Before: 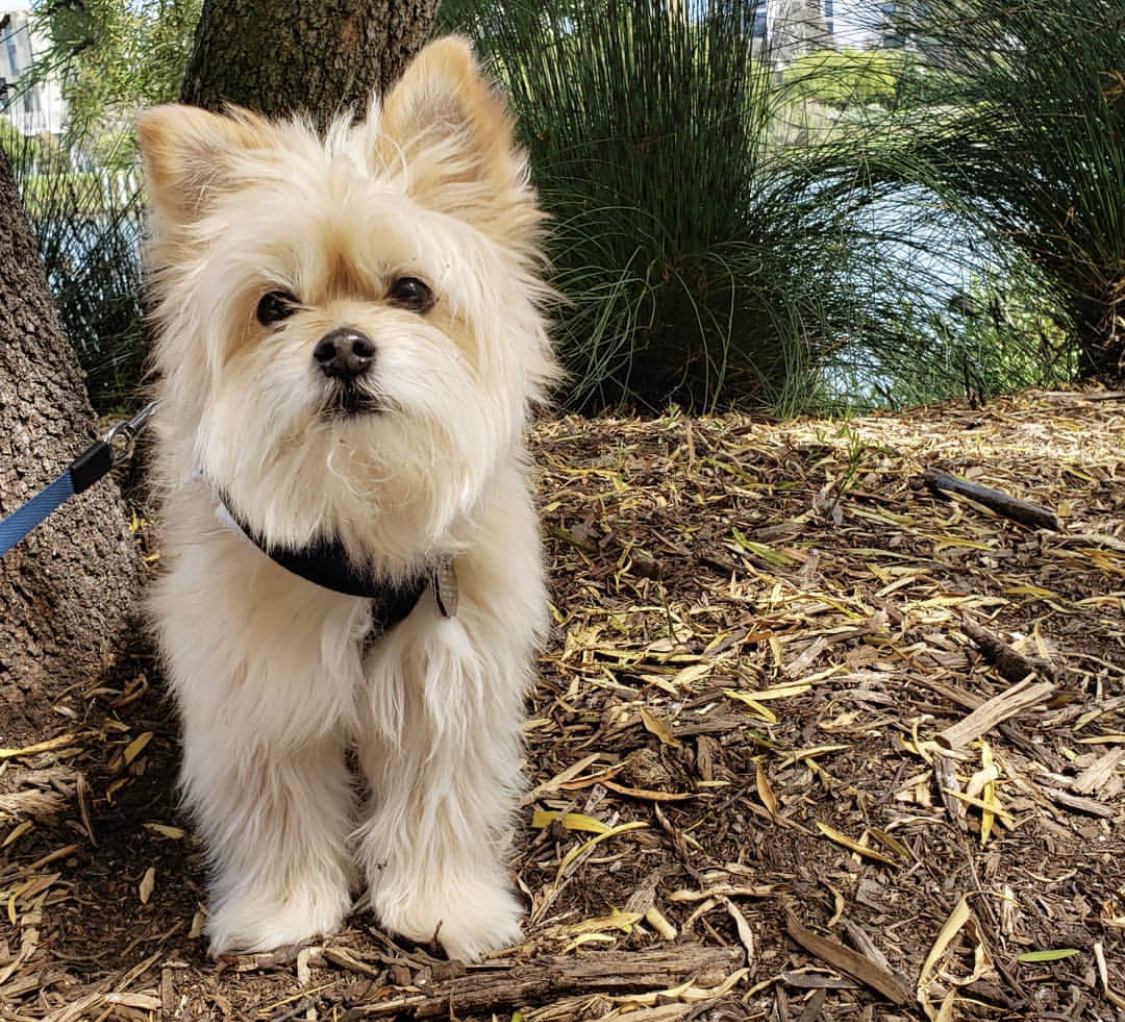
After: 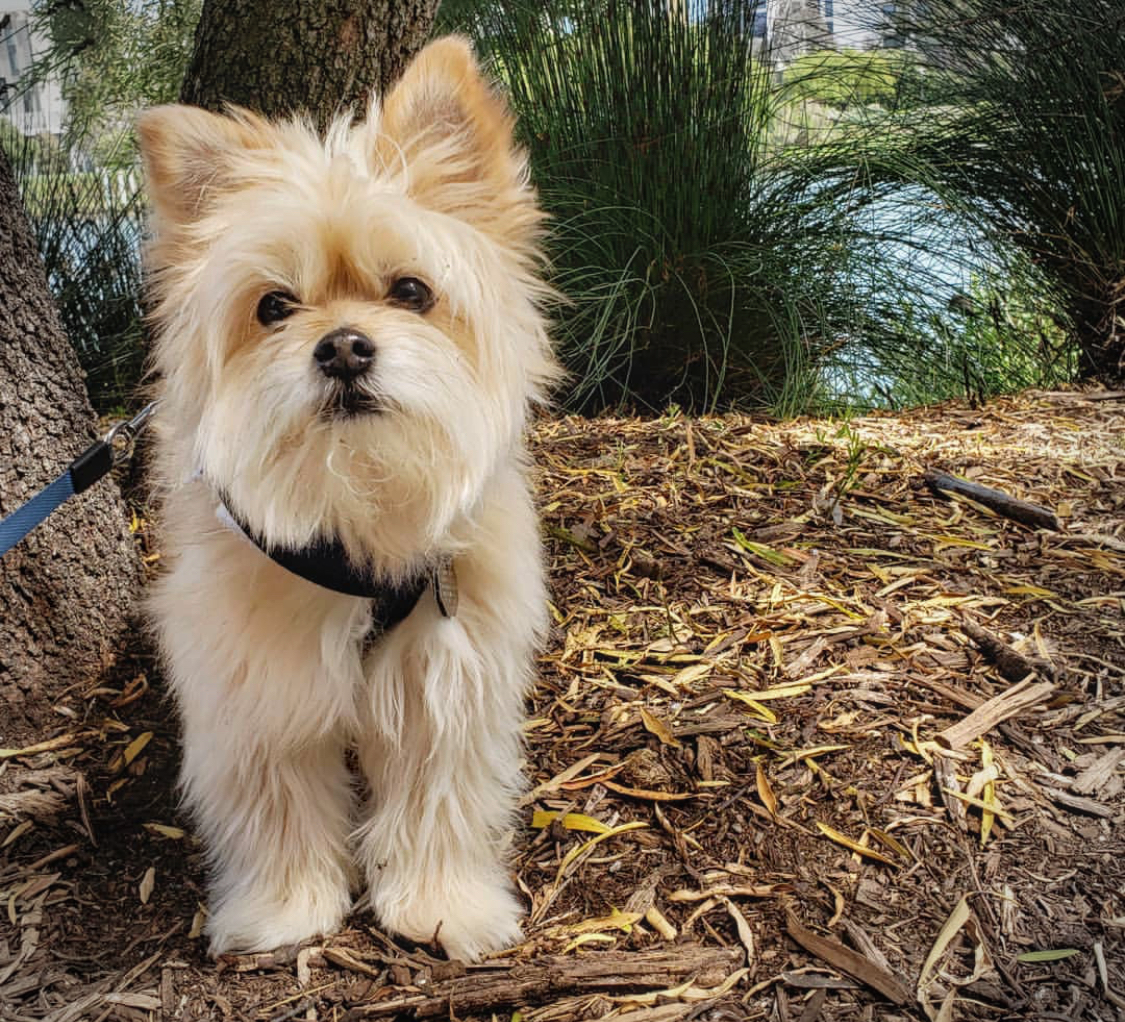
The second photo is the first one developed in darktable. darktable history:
local contrast: detail 110%
vignetting: unbound false
